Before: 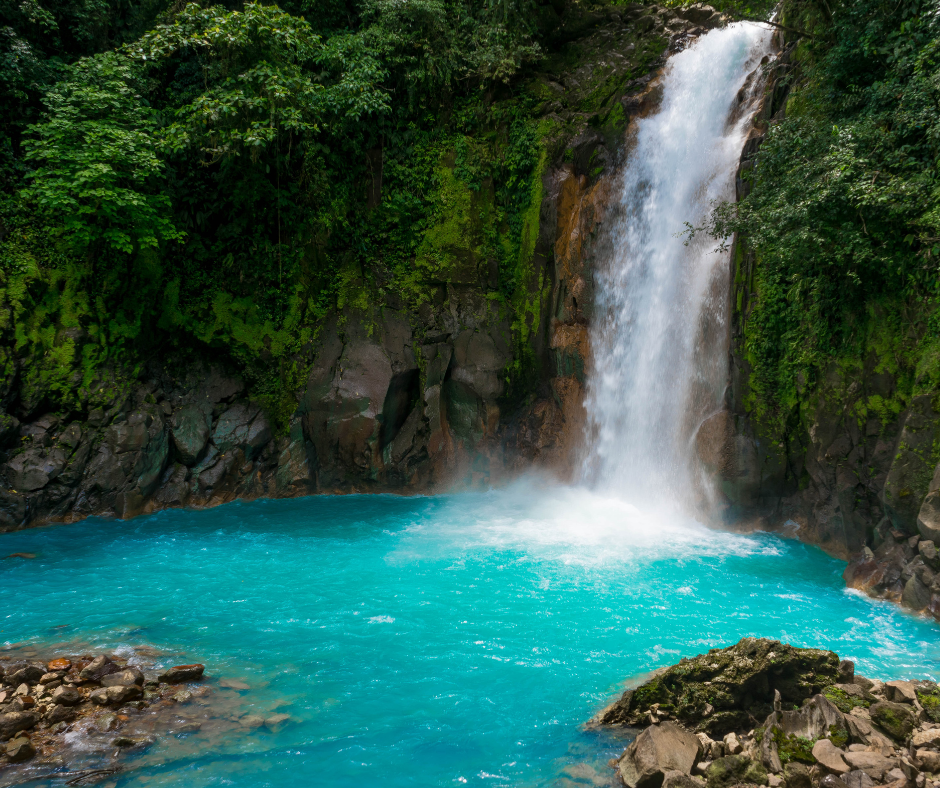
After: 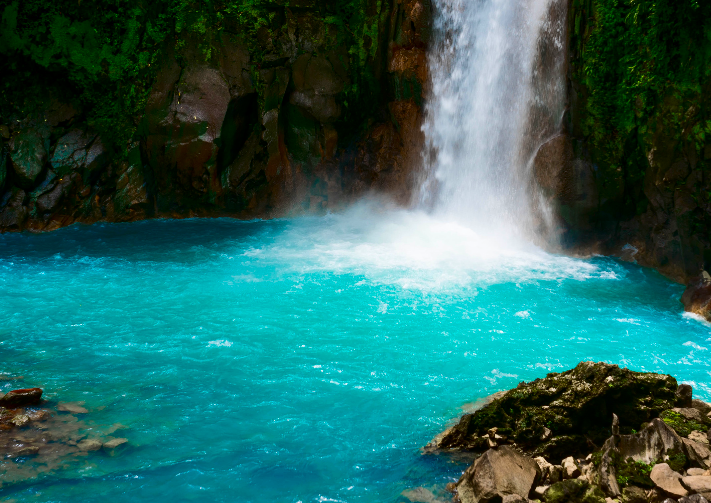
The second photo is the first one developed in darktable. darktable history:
crop and rotate: left 17.299%, top 35.115%, right 7.015%, bottom 1.024%
contrast brightness saturation: contrast 0.22, brightness -0.19, saturation 0.24
shadows and highlights: soften with gaussian
